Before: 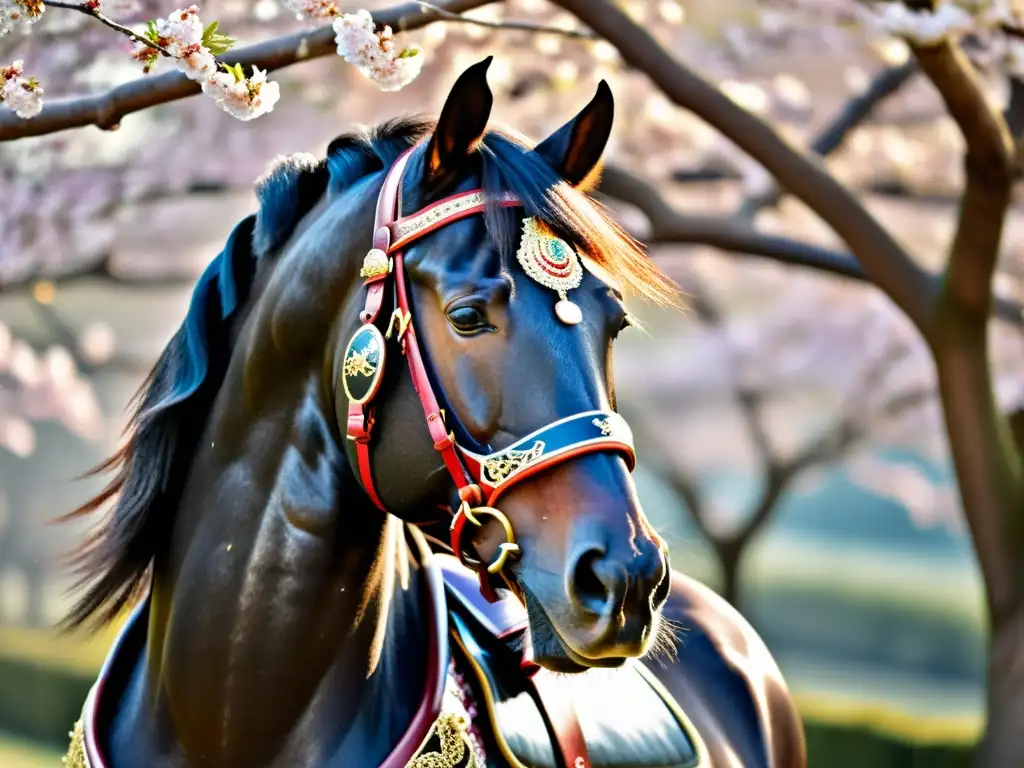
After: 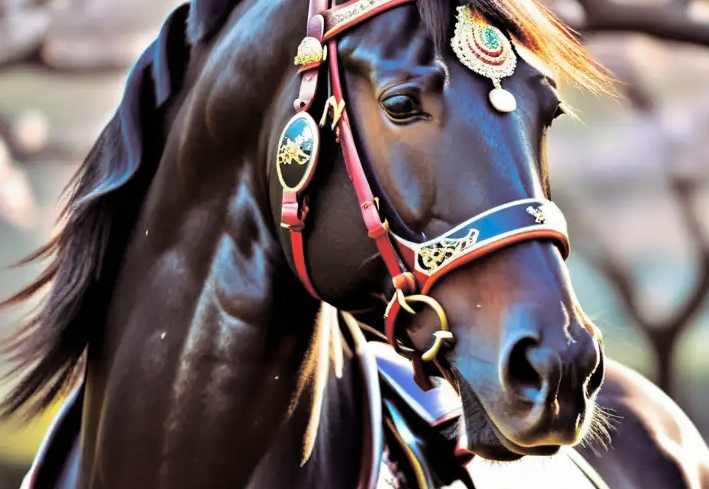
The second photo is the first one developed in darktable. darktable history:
split-toning: shadows › saturation 0.24, highlights › hue 54°, highlights › saturation 0.24
crop: left 6.488%, top 27.668%, right 24.183%, bottom 8.656%
